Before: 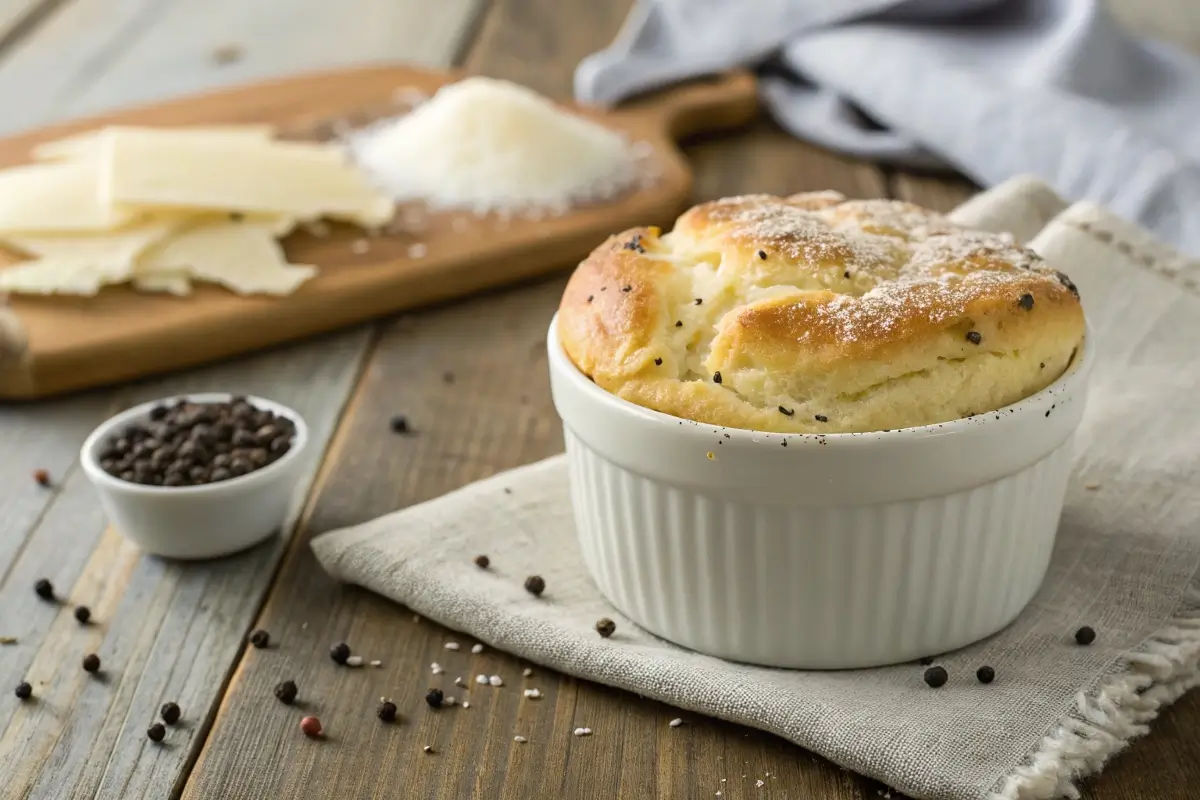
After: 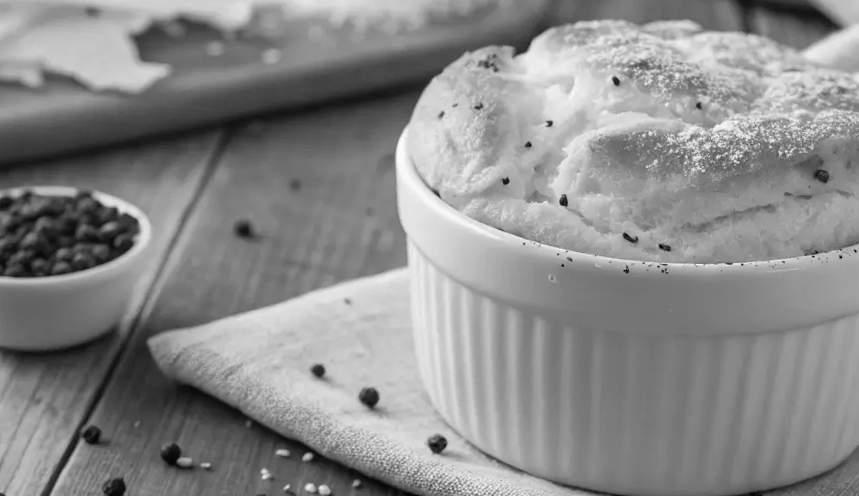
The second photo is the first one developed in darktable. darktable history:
crop and rotate: angle -3.37°, left 9.79%, top 20.73%, right 12.42%, bottom 11.82%
monochrome: on, module defaults
